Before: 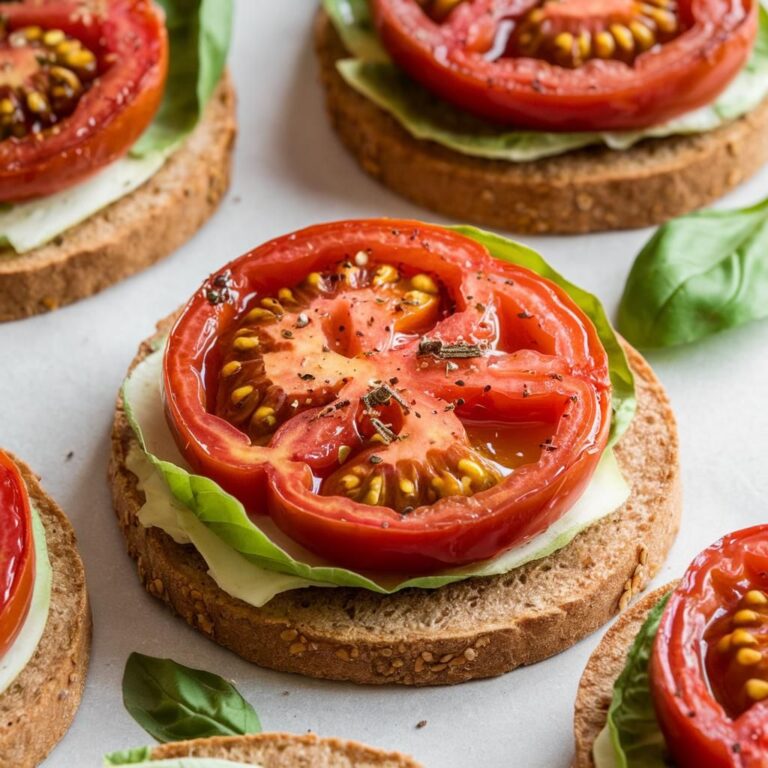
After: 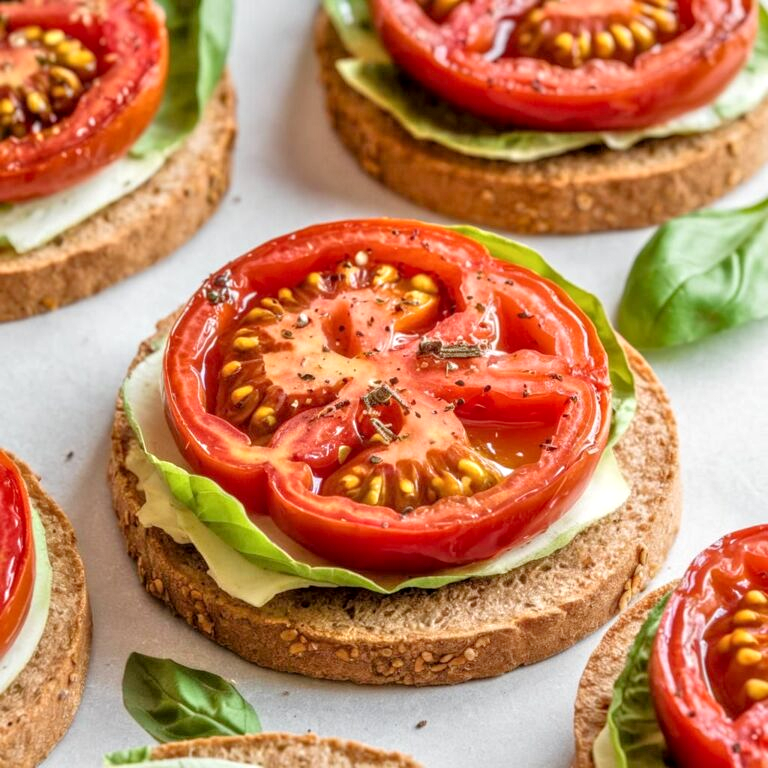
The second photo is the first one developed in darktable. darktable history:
local contrast: on, module defaults
tone equalizer: -7 EV 0.15 EV, -6 EV 0.6 EV, -5 EV 1.15 EV, -4 EV 1.33 EV, -3 EV 1.15 EV, -2 EV 0.6 EV, -1 EV 0.15 EV, mask exposure compensation -0.5 EV
